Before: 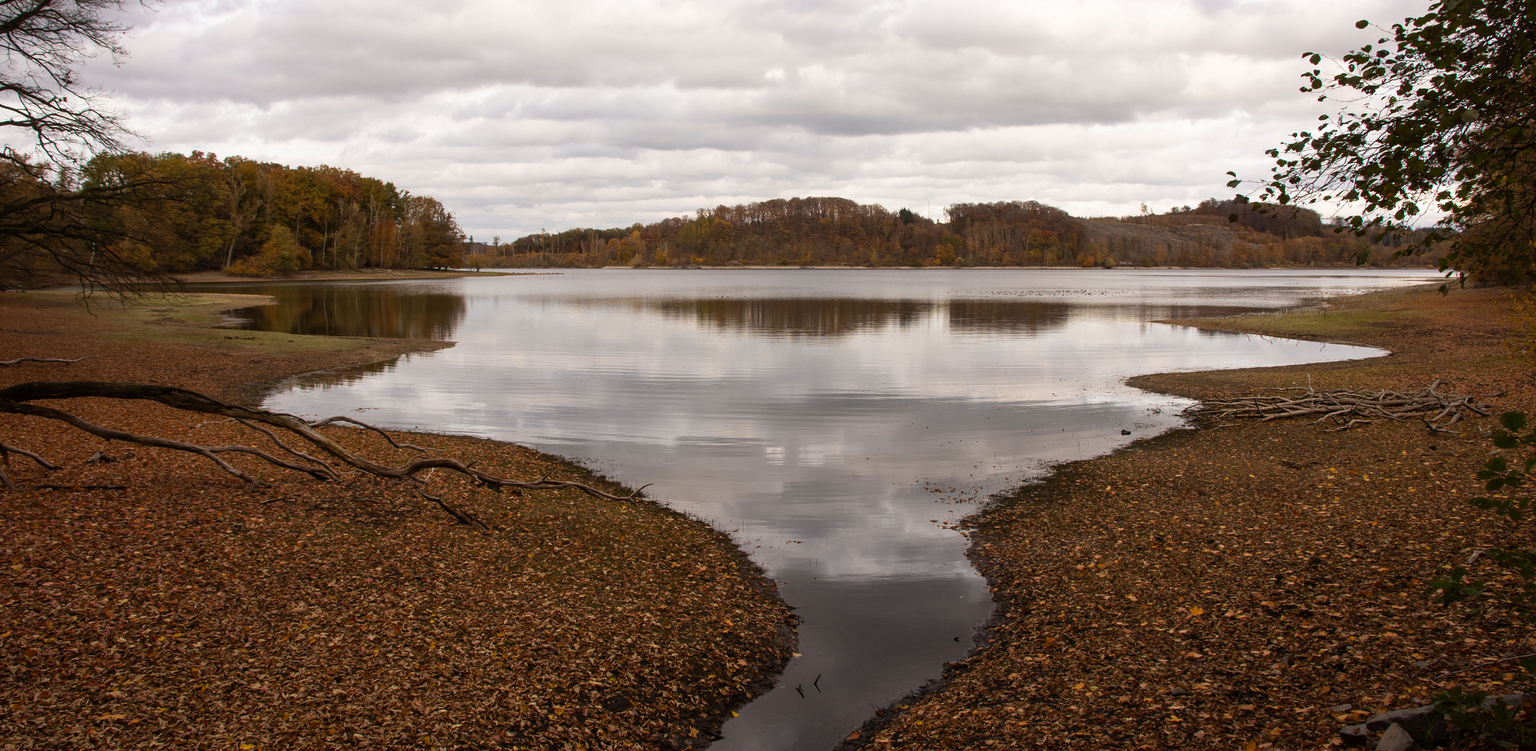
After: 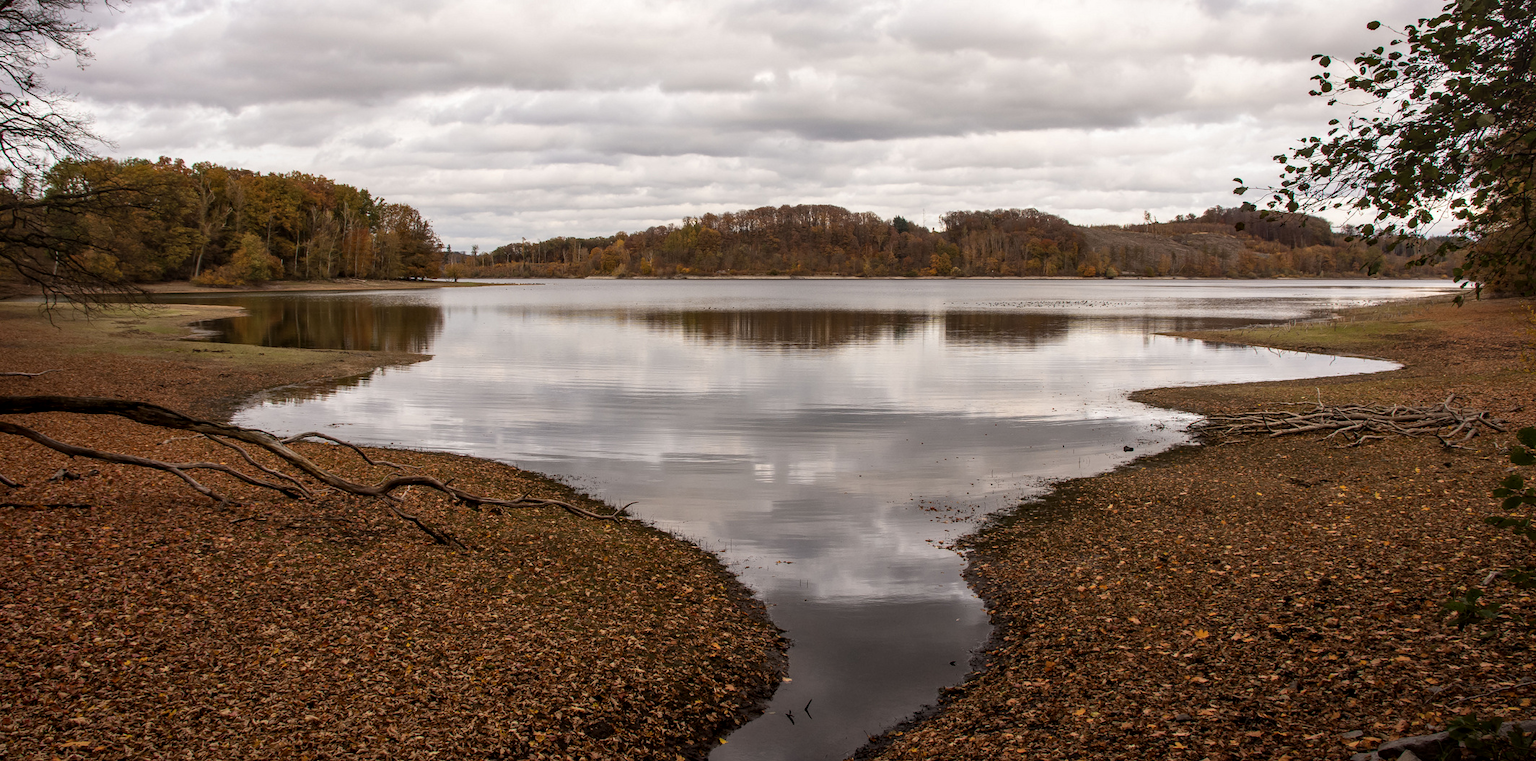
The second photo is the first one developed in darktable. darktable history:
crop and rotate: left 2.536%, right 1.107%, bottom 2.246%
local contrast: detail 130%
